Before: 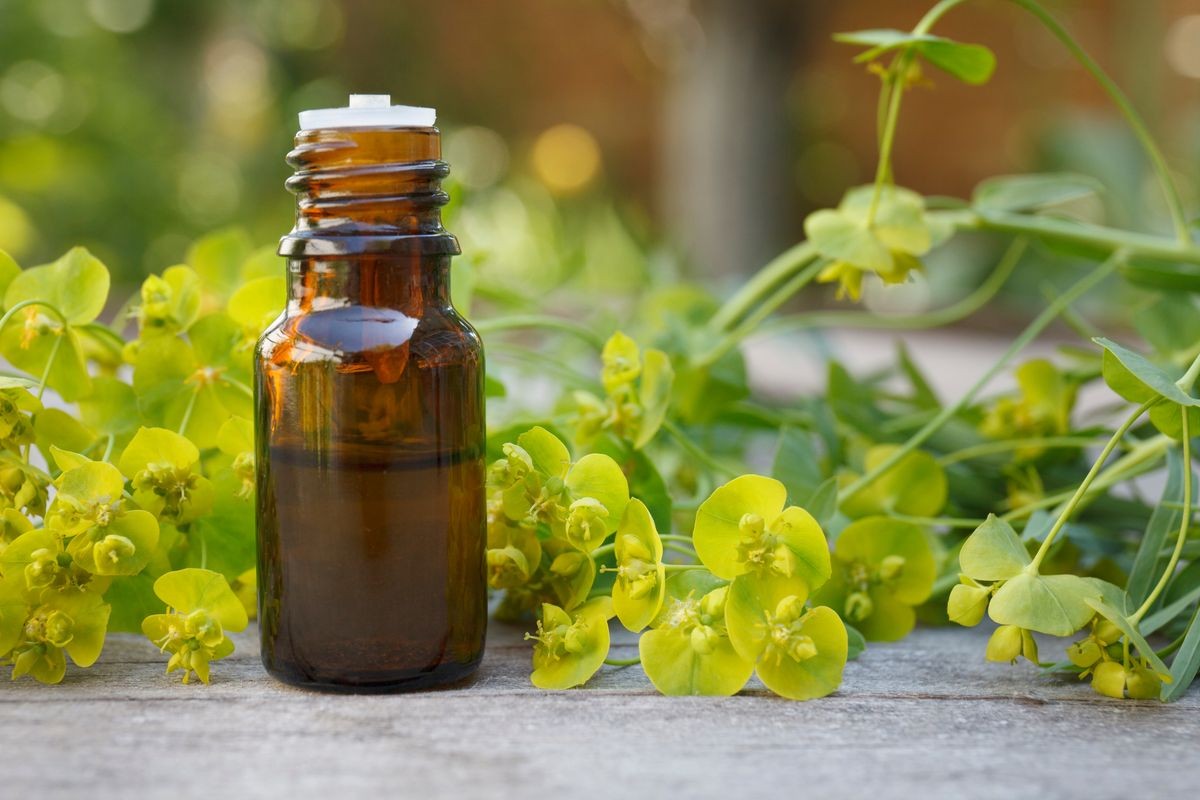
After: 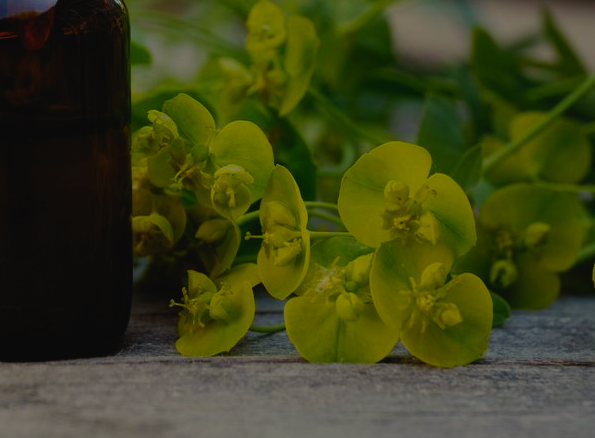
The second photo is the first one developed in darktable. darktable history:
crop: left 29.631%, top 41.644%, right 20.741%, bottom 3.491%
tone curve: curves: ch0 [(0, 0.02) (0.063, 0.058) (0.262, 0.243) (0.447, 0.468) (0.544, 0.596) (0.805, 0.823) (1, 0.952)]; ch1 [(0, 0) (0.339, 0.31) (0.417, 0.401) (0.452, 0.455) (0.482, 0.483) (0.502, 0.499) (0.517, 0.506) (0.55, 0.542) (0.588, 0.604) (0.729, 0.782) (1, 1)]; ch2 [(0, 0) (0.346, 0.34) (0.431, 0.45) (0.485, 0.487) (0.5, 0.496) (0.527, 0.526) (0.56, 0.574) (0.613, 0.642) (0.679, 0.703) (1, 1)], preserve colors none
velvia: strength 15.56%
exposure: exposure -2.06 EV, compensate exposure bias true, compensate highlight preservation false
contrast brightness saturation: contrast -0.023, brightness -0.009, saturation 0.037
filmic rgb: black relative exposure -6.99 EV, white relative exposure 5.61 EV, hardness 2.85, add noise in highlights 0.002, preserve chrominance no, color science v3 (2019), use custom middle-gray values true, contrast in highlights soft
color balance rgb: highlights gain › chroma 7.894%, highlights gain › hue 81.29°, perceptual saturation grading › global saturation 10.04%
